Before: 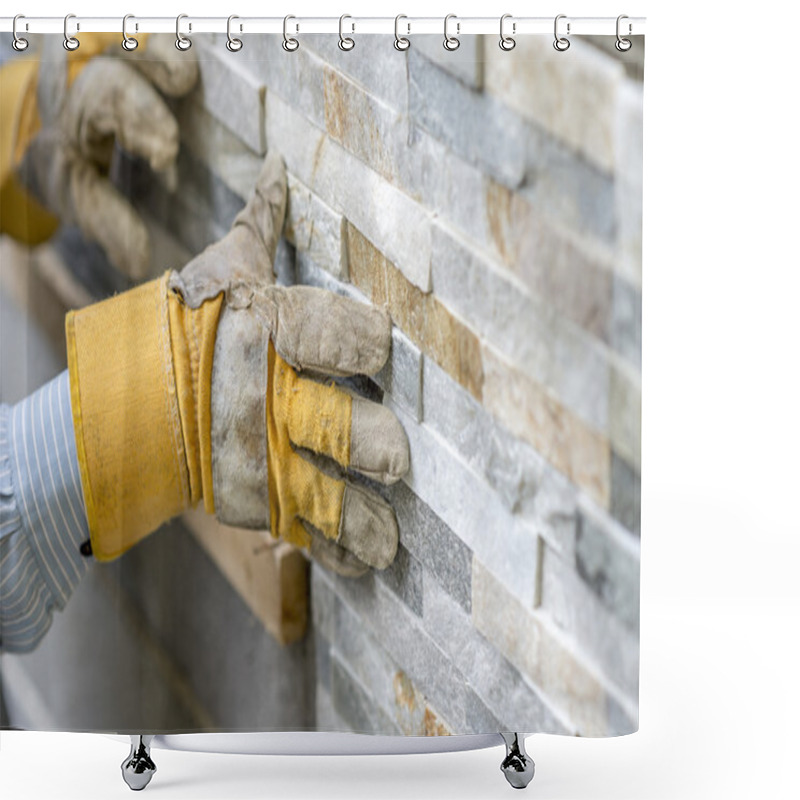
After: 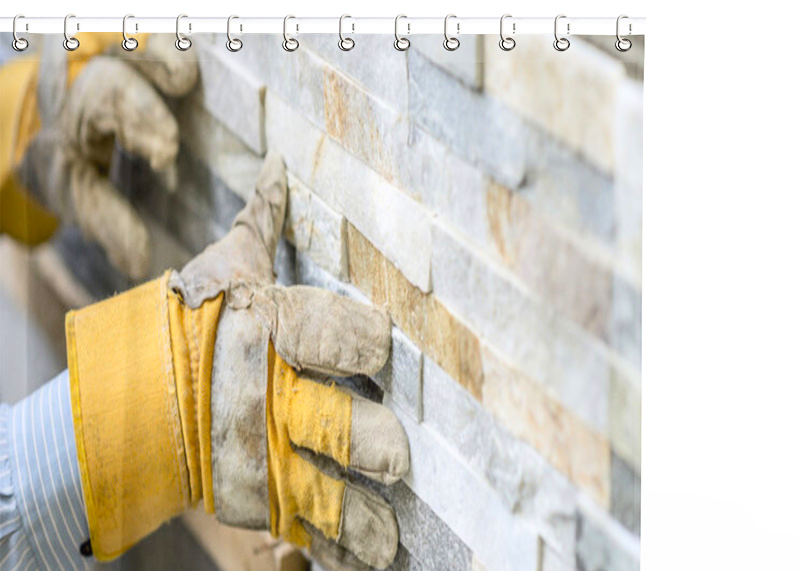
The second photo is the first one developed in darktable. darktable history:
crop: bottom 28.576%
contrast brightness saturation: contrast 0.2, brightness 0.16, saturation 0.22
